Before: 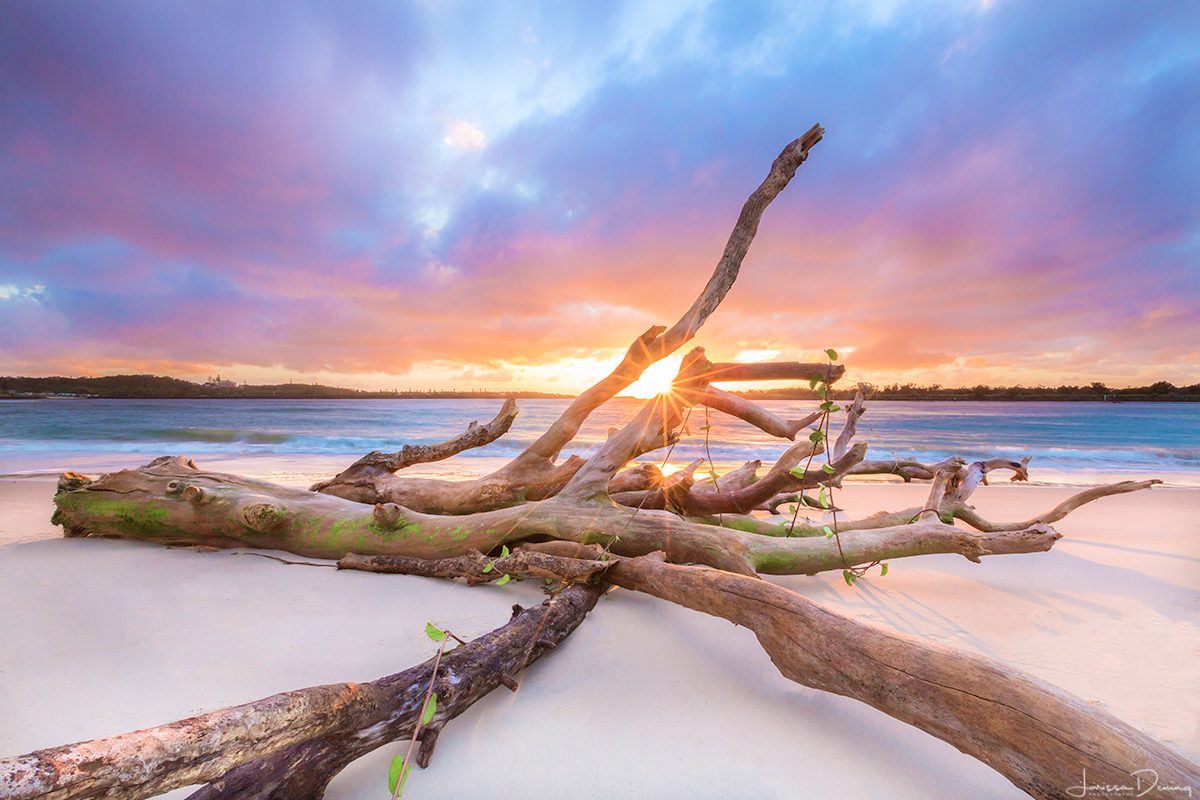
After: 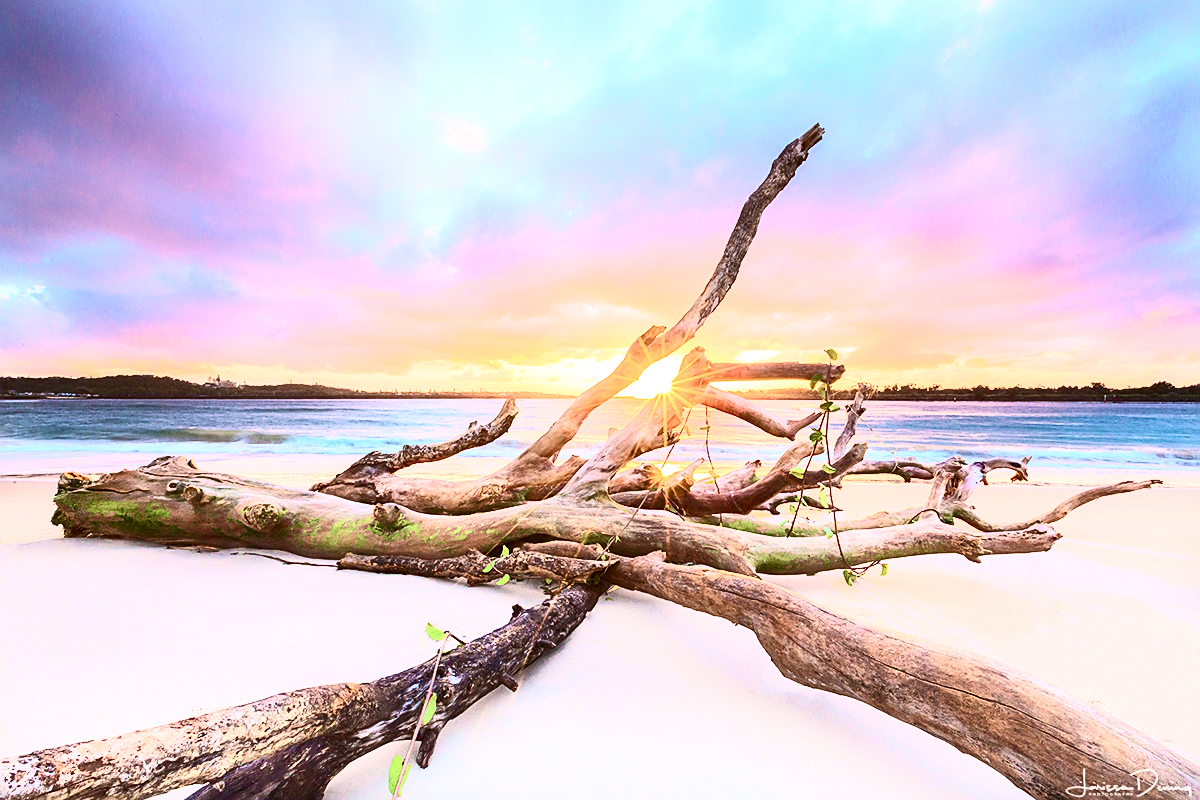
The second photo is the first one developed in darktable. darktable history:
sharpen: amount 0.6
contrast brightness saturation: contrast 0.624, brightness 0.342, saturation 0.148
